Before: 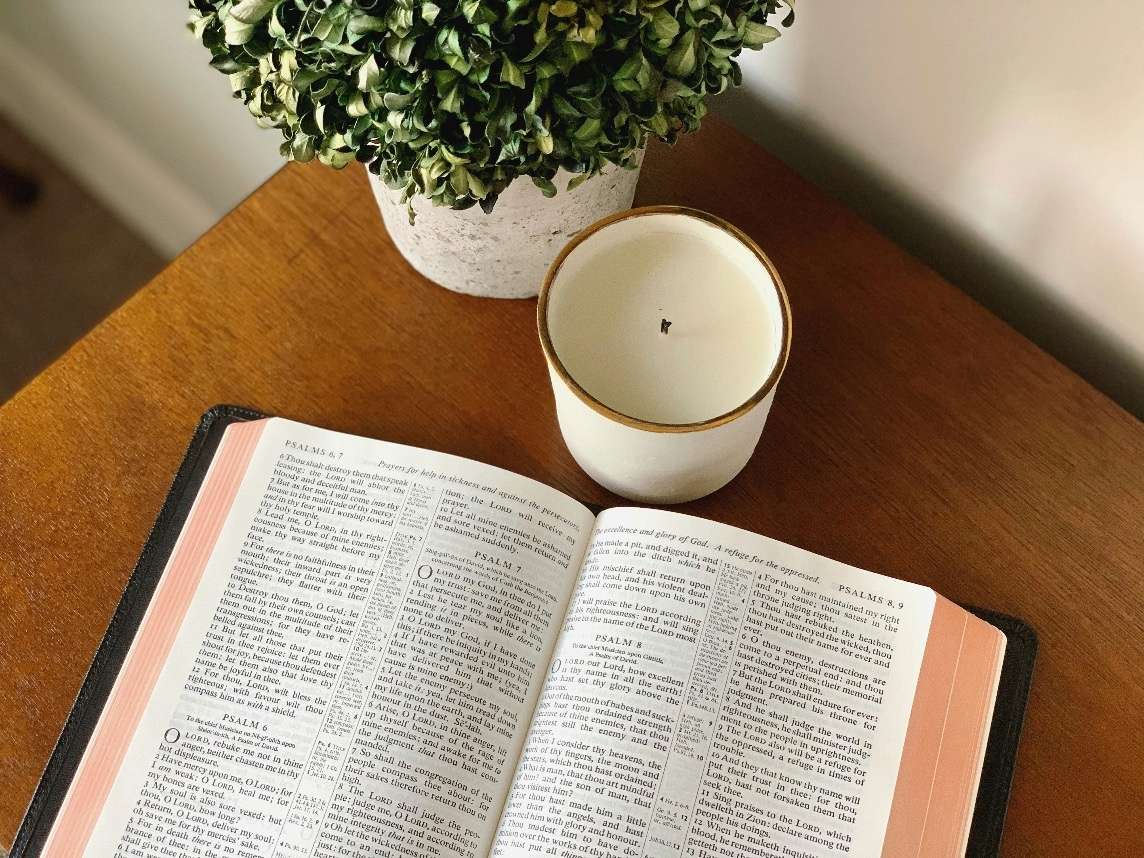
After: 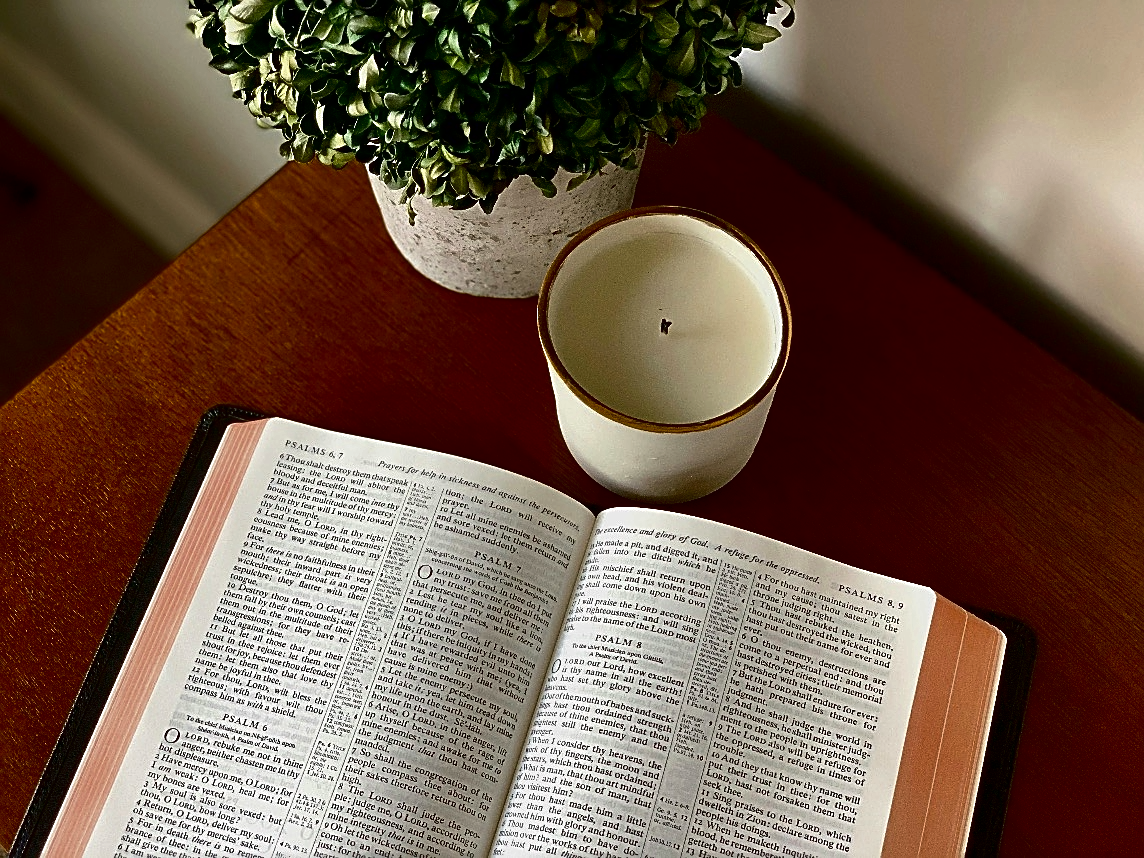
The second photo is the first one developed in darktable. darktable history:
contrast brightness saturation: contrast 0.088, brightness -0.573, saturation 0.17
sharpen: amount 0.561
